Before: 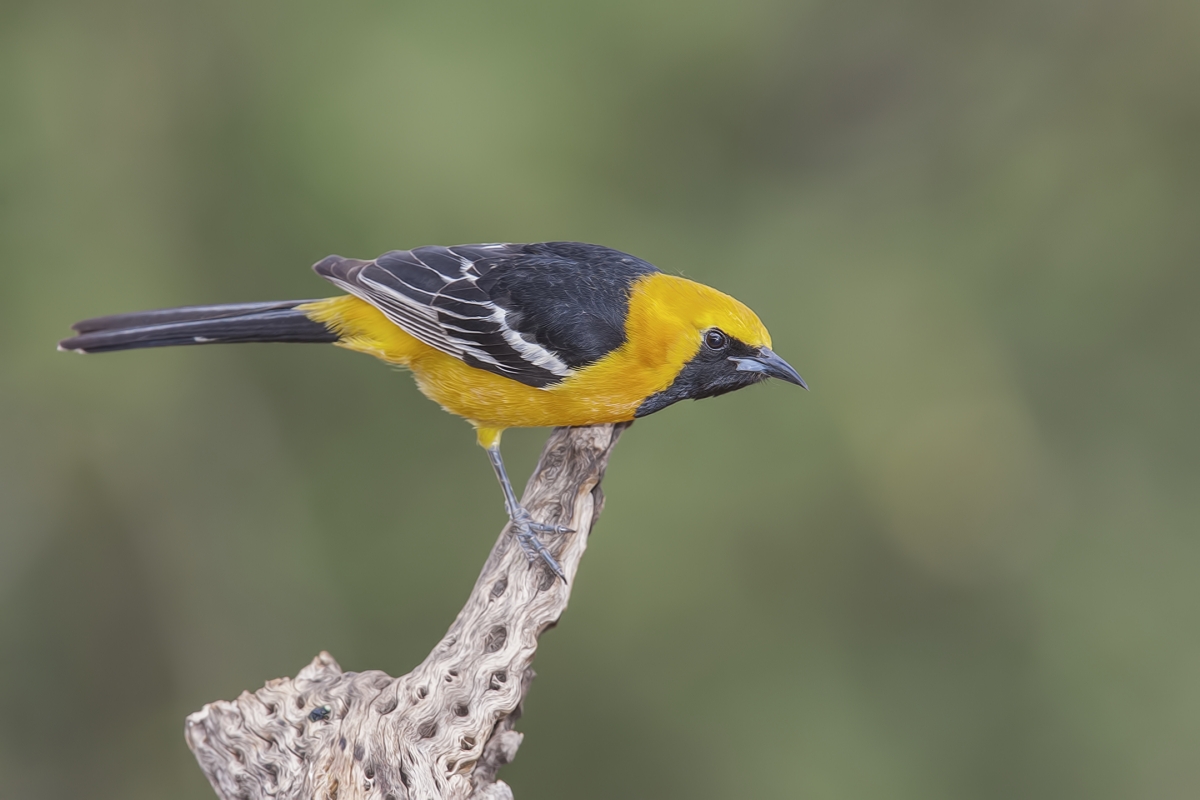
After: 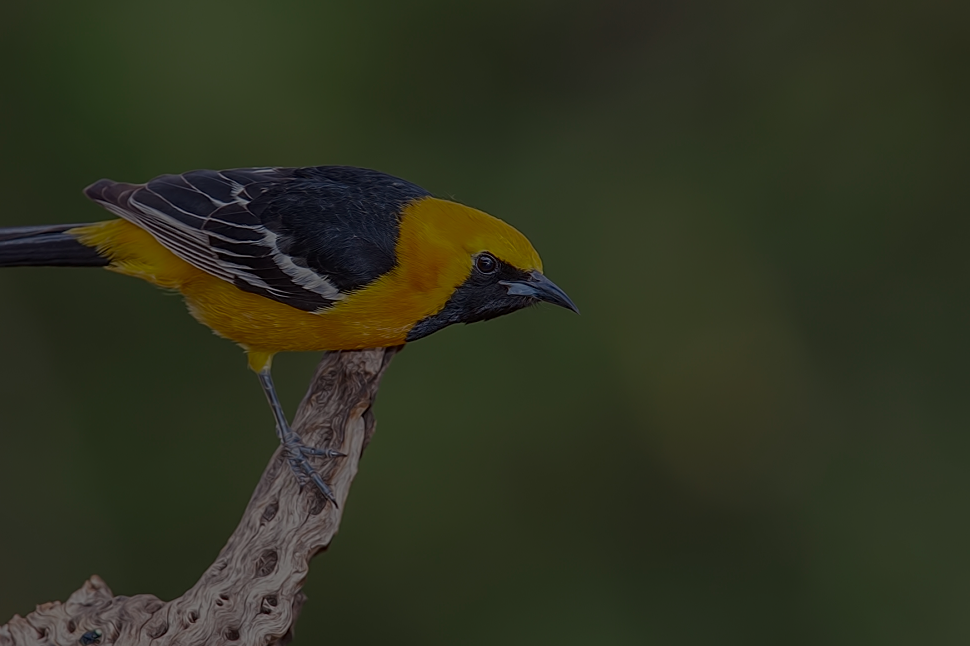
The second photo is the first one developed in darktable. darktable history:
crop: left 19.159%, top 9.58%, bottom 9.58%
exposure: exposure -2.446 EV, compensate highlight preservation false
sharpen: on, module defaults
contrast brightness saturation: contrast 0.09, saturation 0.28
